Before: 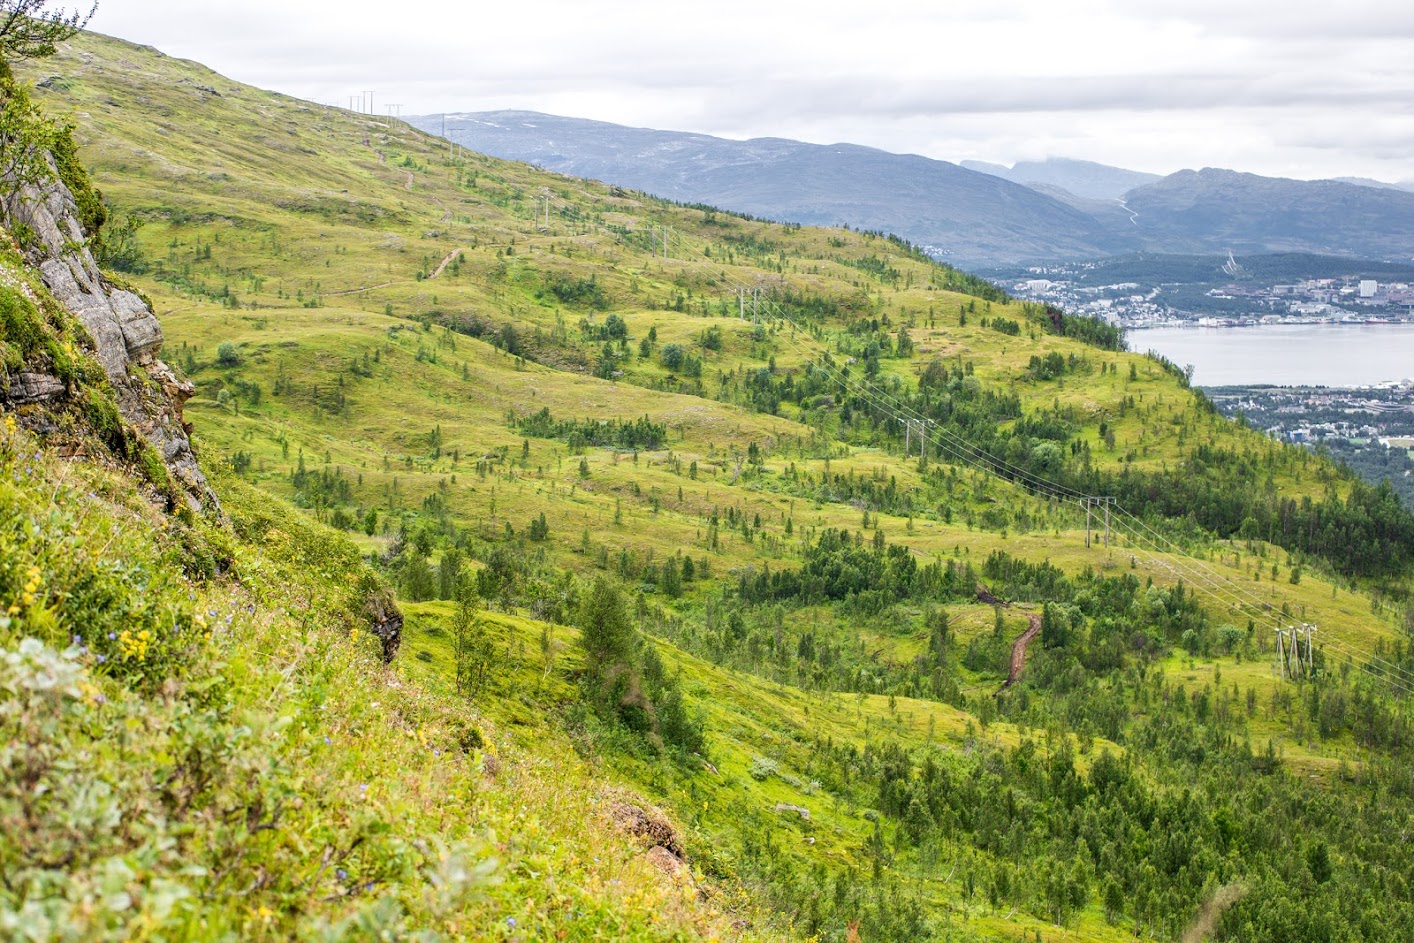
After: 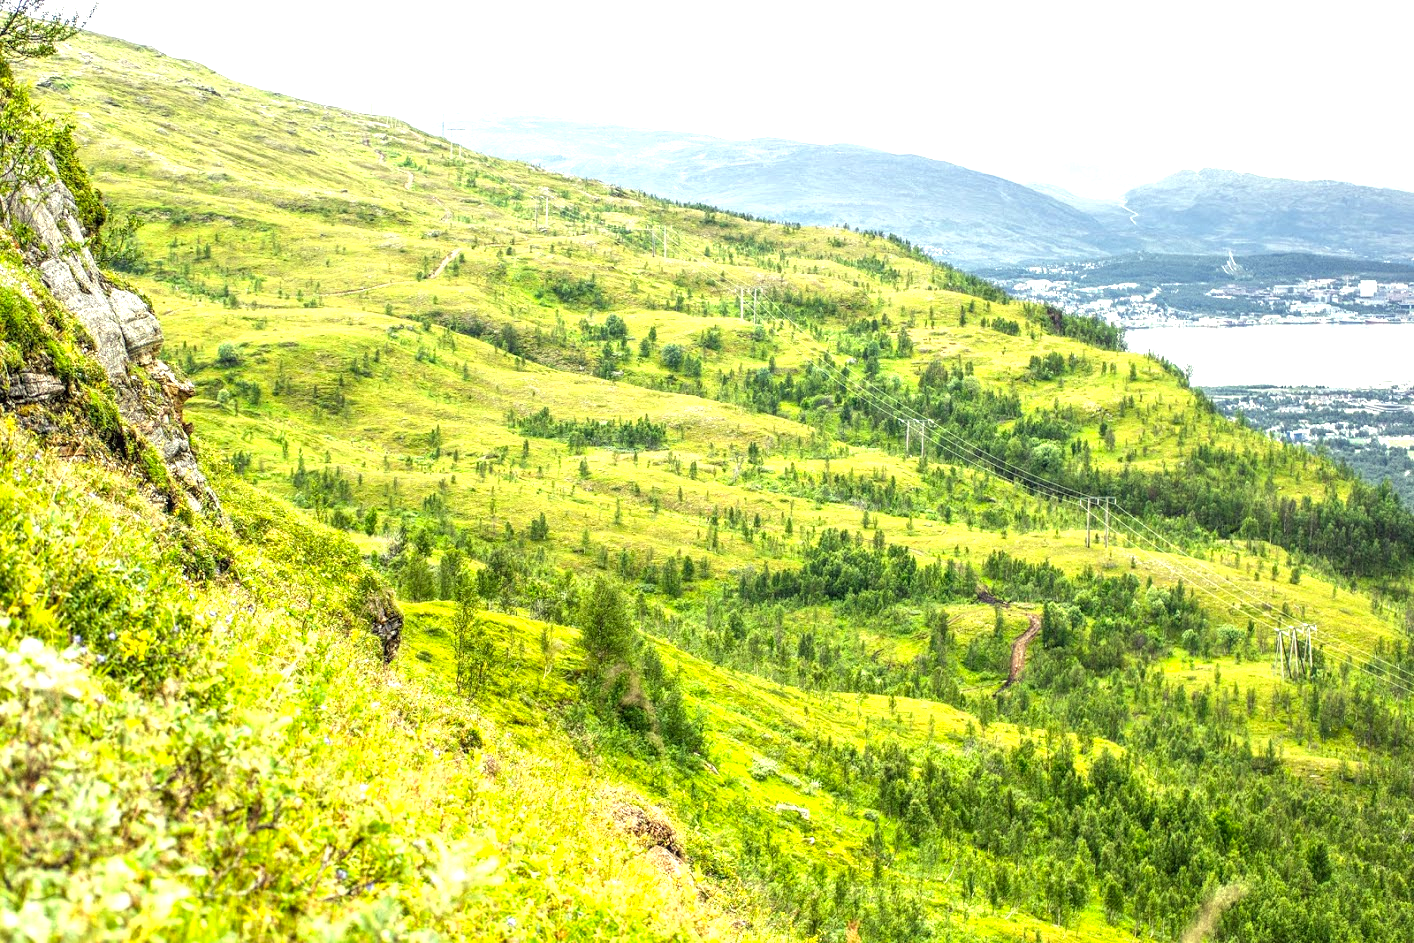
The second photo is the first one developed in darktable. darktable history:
color correction: highlights a* -5.83, highlights b* 11.22
local contrast: on, module defaults
exposure: black level correction 0, exposure 1.001 EV, compensate exposure bias true, compensate highlight preservation false
tone equalizer: edges refinement/feathering 500, mask exposure compensation -1.57 EV, preserve details no
